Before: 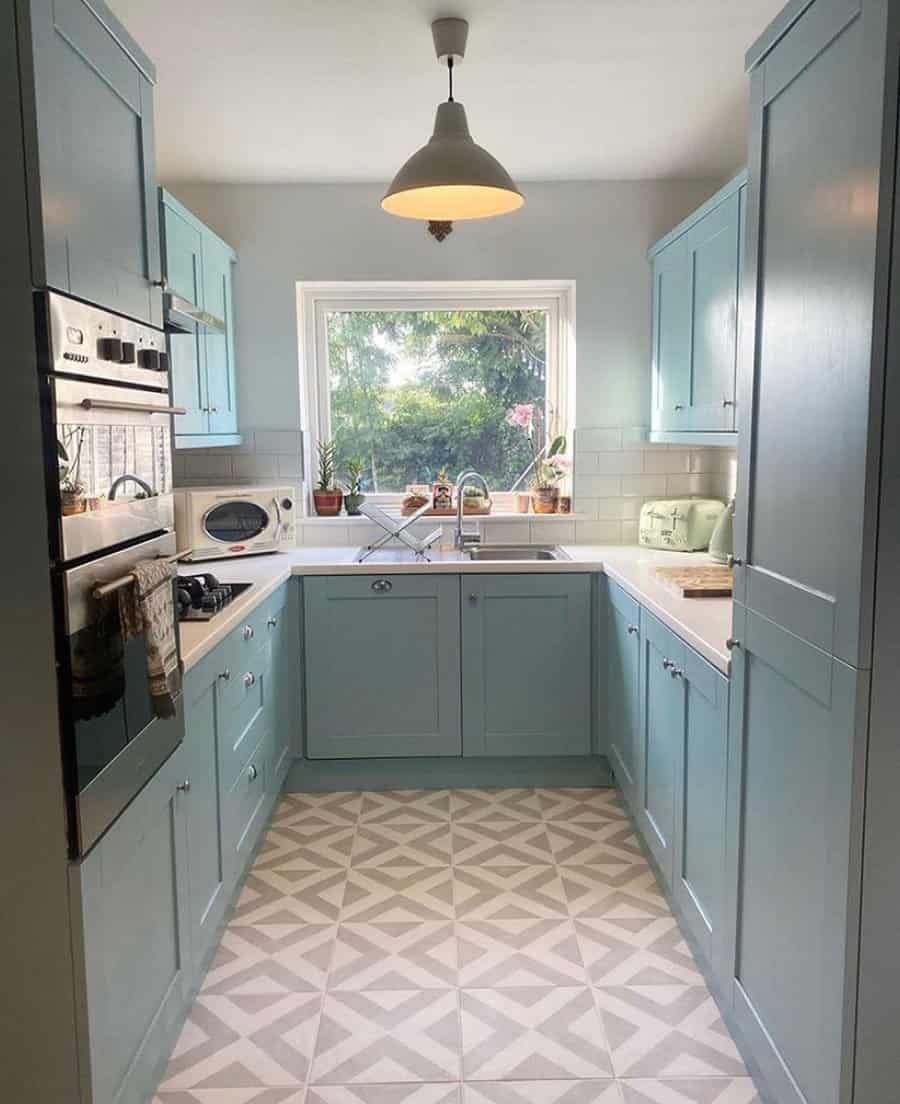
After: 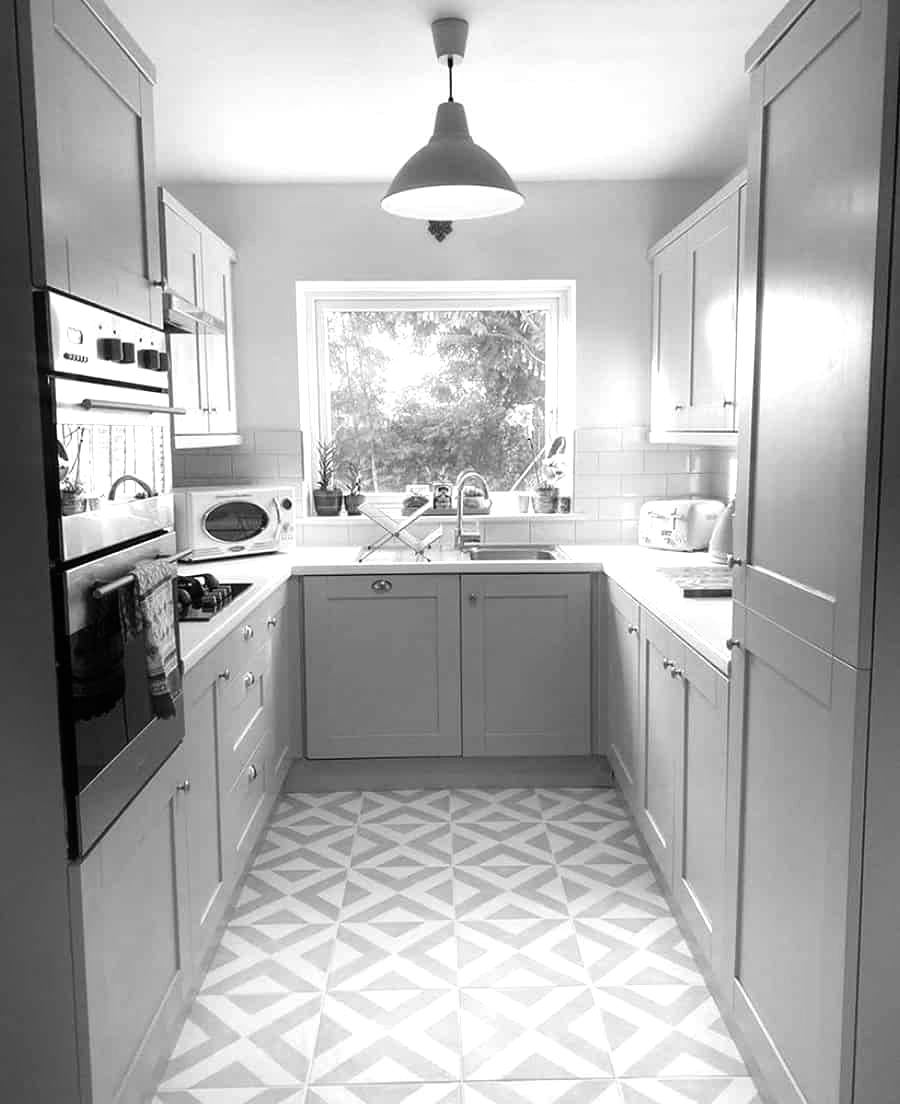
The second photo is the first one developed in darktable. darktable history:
color calibration: output gray [0.267, 0.423, 0.261, 0], illuminant same as pipeline (D50), adaptation none (bypass), x 0.333, y 0.334, temperature 5022.98 K
tone equalizer: -8 EV -0.786 EV, -7 EV -0.723 EV, -6 EV -0.607 EV, -5 EV -0.375 EV, -3 EV 0.383 EV, -2 EV 0.6 EV, -1 EV 0.699 EV, +0 EV 0.745 EV, mask exposure compensation -0.498 EV
